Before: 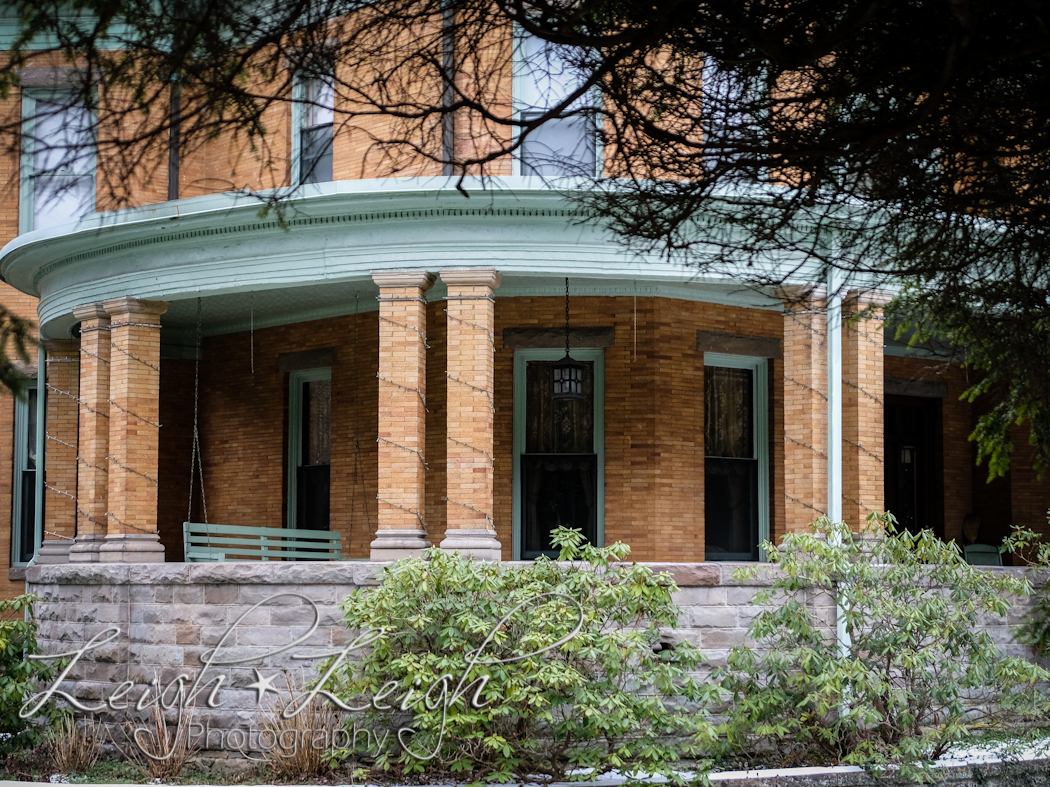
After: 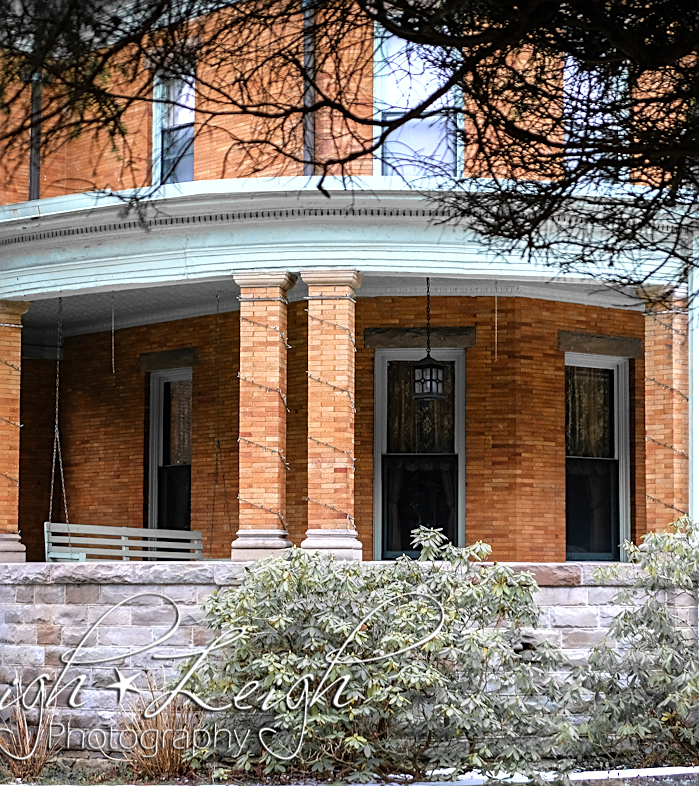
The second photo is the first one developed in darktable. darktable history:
crop and rotate: left 13.344%, right 20.045%
sharpen: on, module defaults
shadows and highlights: shadows 25, highlights -26.46
exposure: black level correction 0, exposure 0.5 EV, compensate highlight preservation false
color zones: curves: ch0 [(0, 0.363) (0.128, 0.373) (0.25, 0.5) (0.402, 0.407) (0.521, 0.525) (0.63, 0.559) (0.729, 0.662) (0.867, 0.471)]; ch1 [(0, 0.515) (0.136, 0.618) (0.25, 0.5) (0.378, 0) (0.516, 0) (0.622, 0.593) (0.737, 0.819) (0.87, 0.593)]; ch2 [(0, 0.529) (0.128, 0.471) (0.282, 0.451) (0.386, 0.662) (0.516, 0.525) (0.633, 0.554) (0.75, 0.62) (0.875, 0.441)]
